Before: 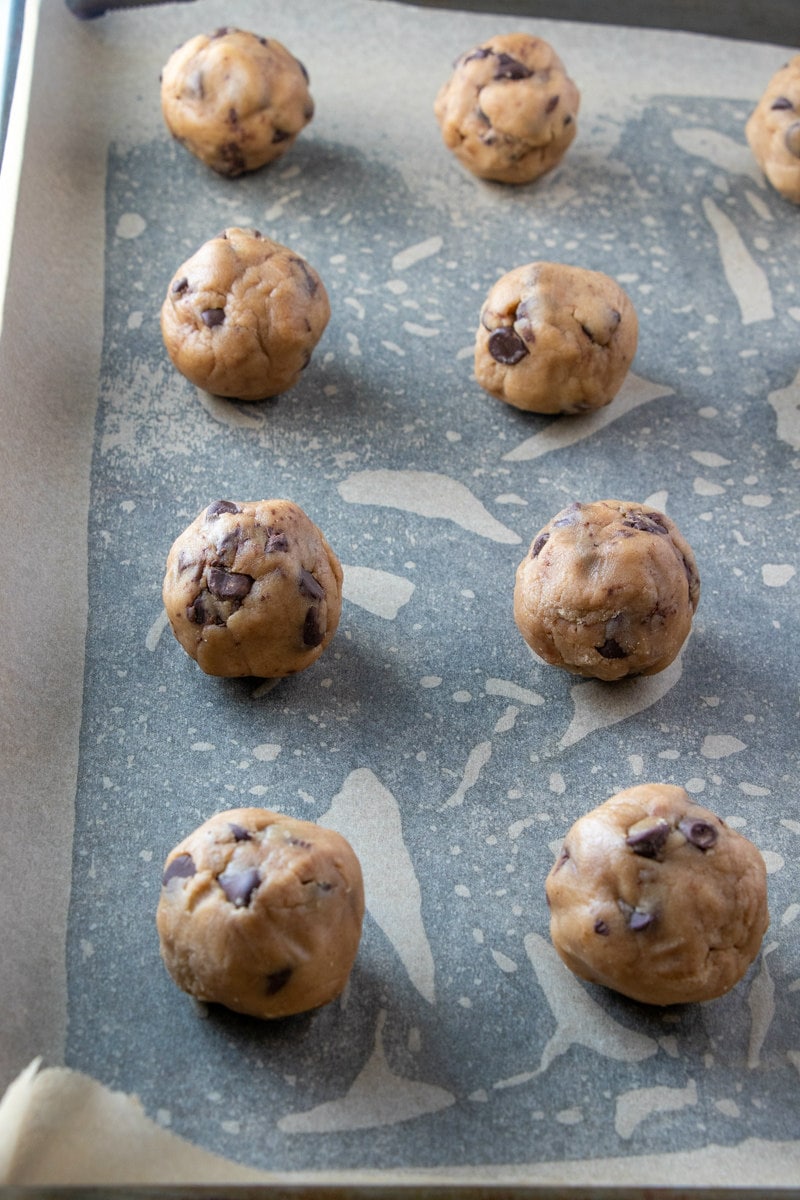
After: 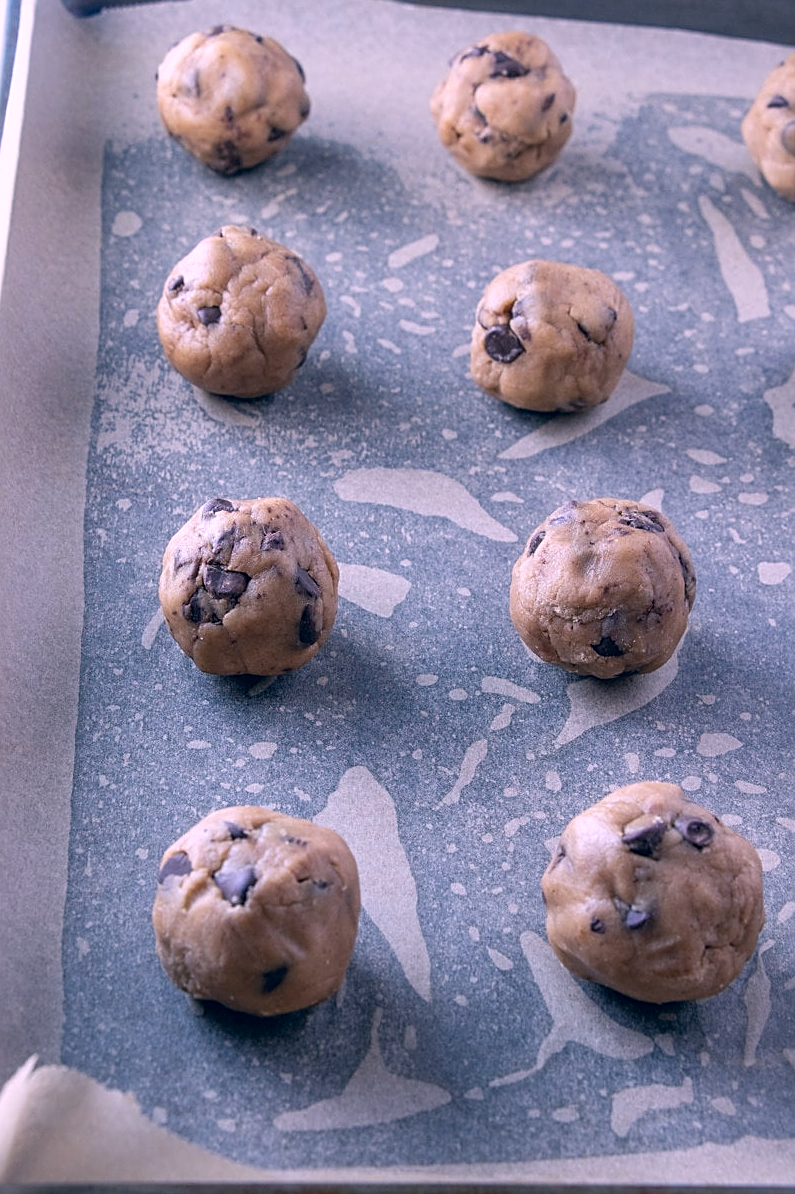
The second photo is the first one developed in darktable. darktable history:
color correction: highlights a* 14.46, highlights b* 5.85, shadows a* -5.53, shadows b* -15.24, saturation 0.85
sharpen: on, module defaults
crop and rotate: left 0.614%, top 0.179%, bottom 0.309%
color calibration: illuminant custom, x 0.373, y 0.388, temperature 4269.97 K
